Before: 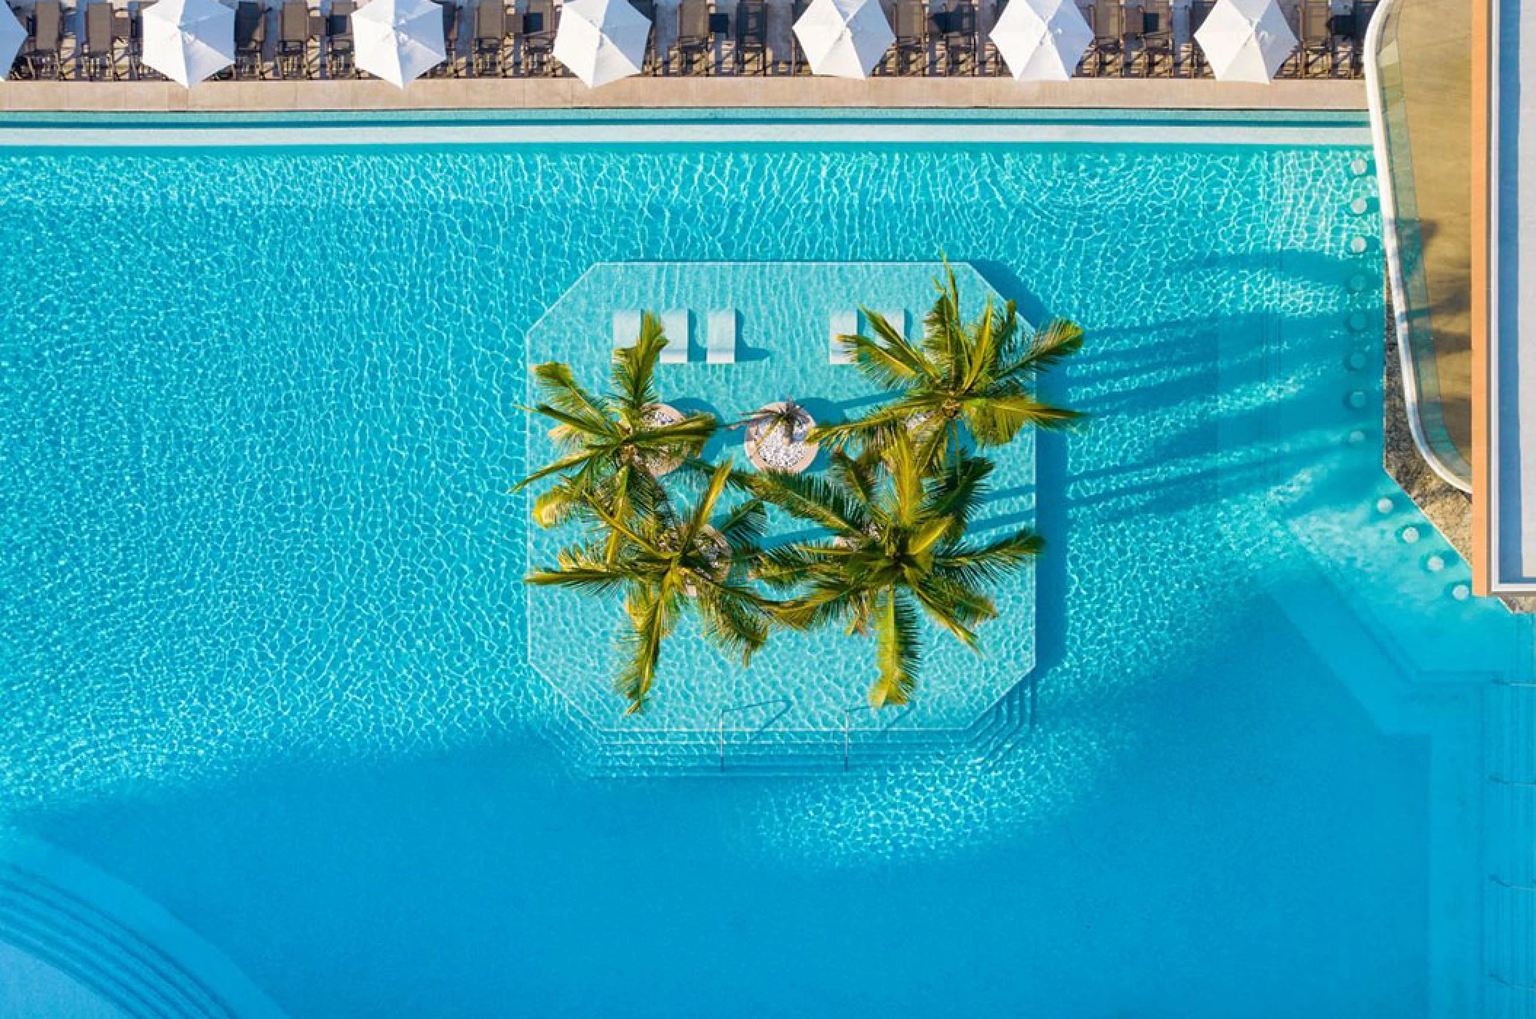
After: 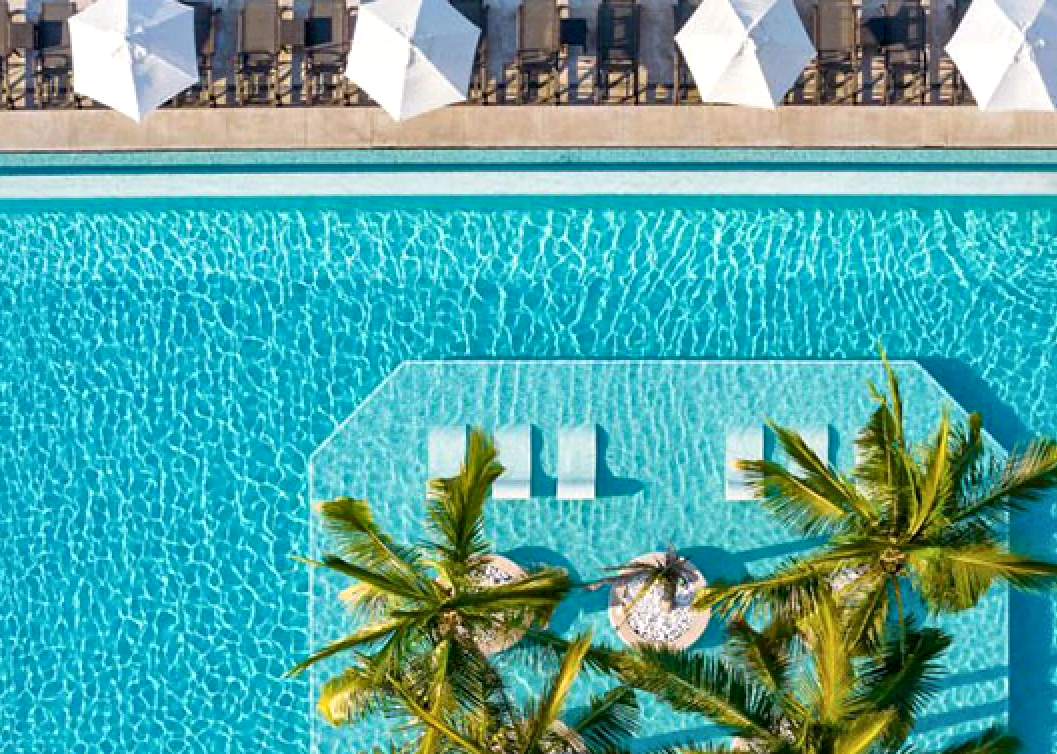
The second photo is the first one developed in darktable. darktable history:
local contrast: mode bilateral grid, contrast 20, coarseness 50, detail 138%, midtone range 0.2
crop: left 19.658%, right 30.247%, bottom 46.092%
contrast equalizer: octaves 7, y [[0.439, 0.44, 0.442, 0.457, 0.493, 0.498], [0.5 ×6], [0.5 ×6], [0 ×6], [0 ×6]], mix -0.288
